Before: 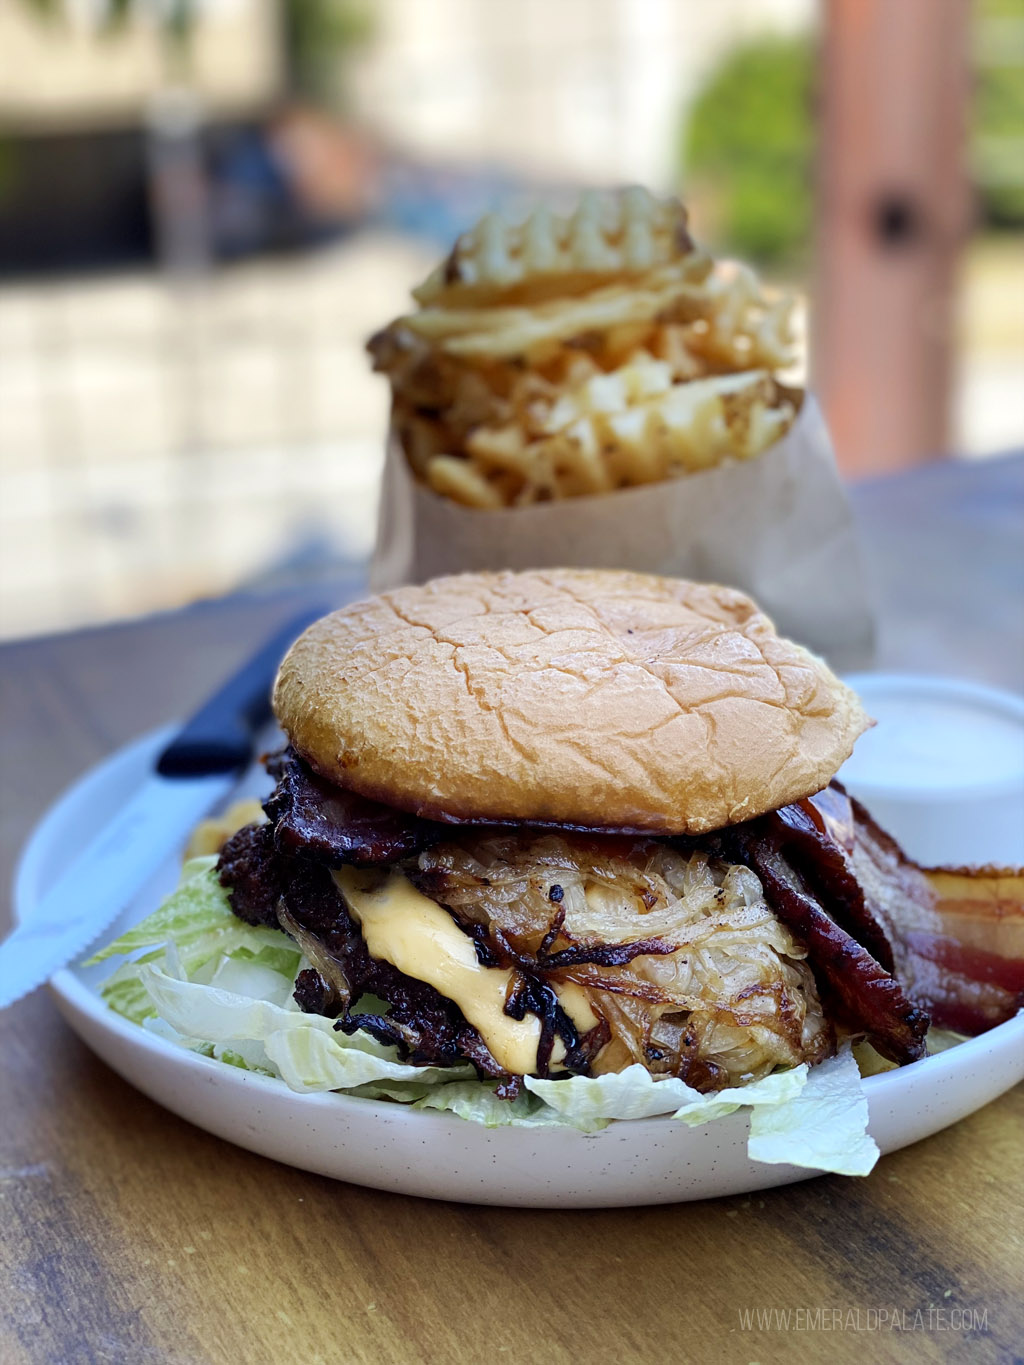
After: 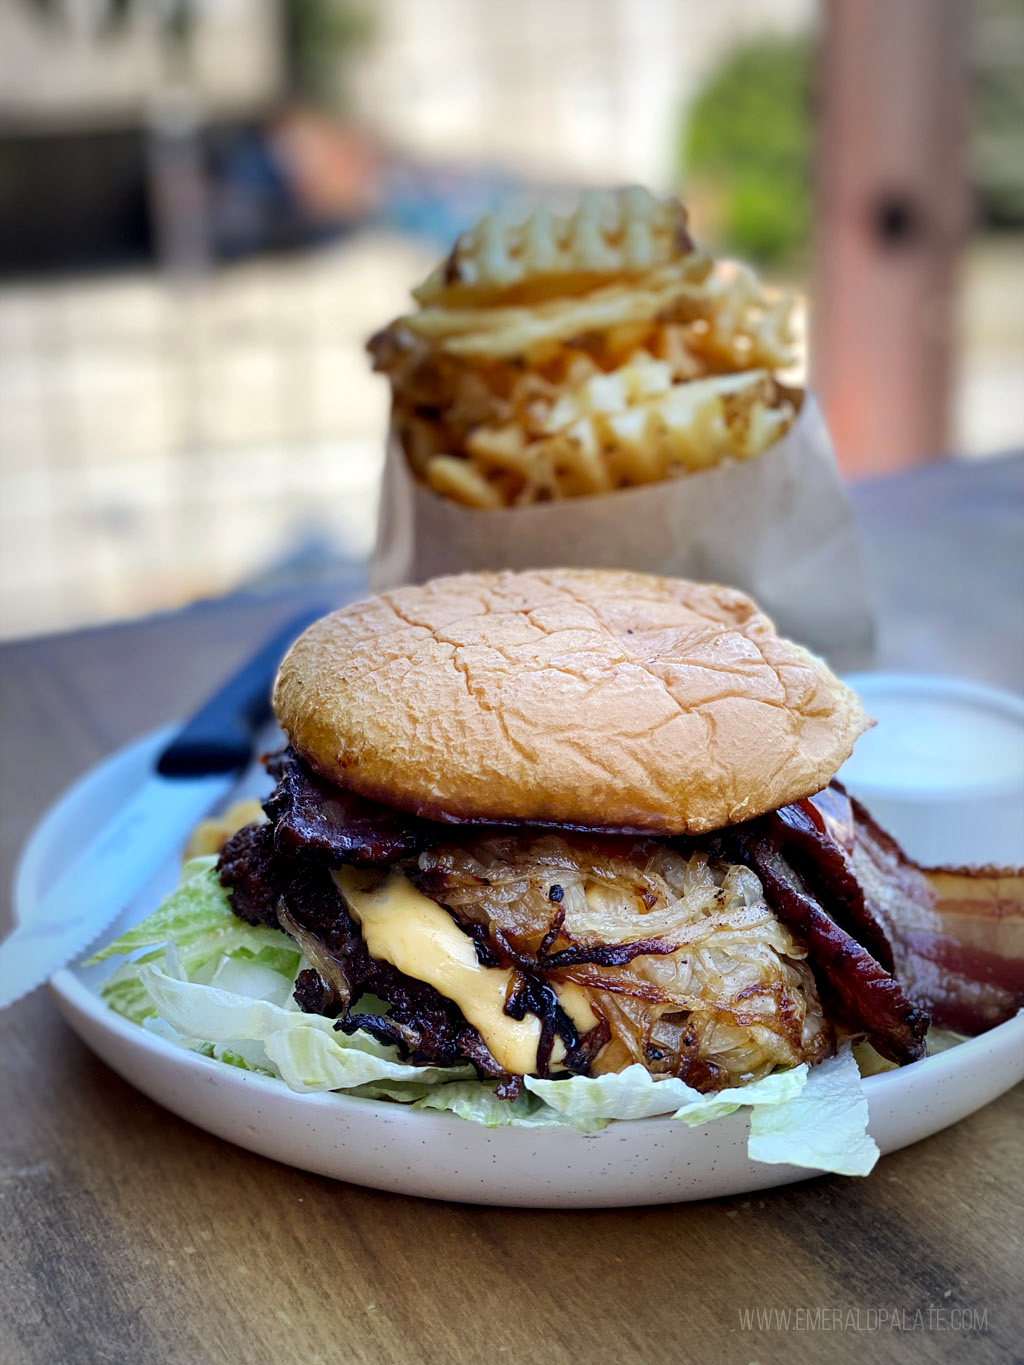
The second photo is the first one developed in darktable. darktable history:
vignetting: brightness -0.44, saturation -0.69, automatic ratio true
local contrast: highlights 105%, shadows 101%, detail 119%, midtone range 0.2
